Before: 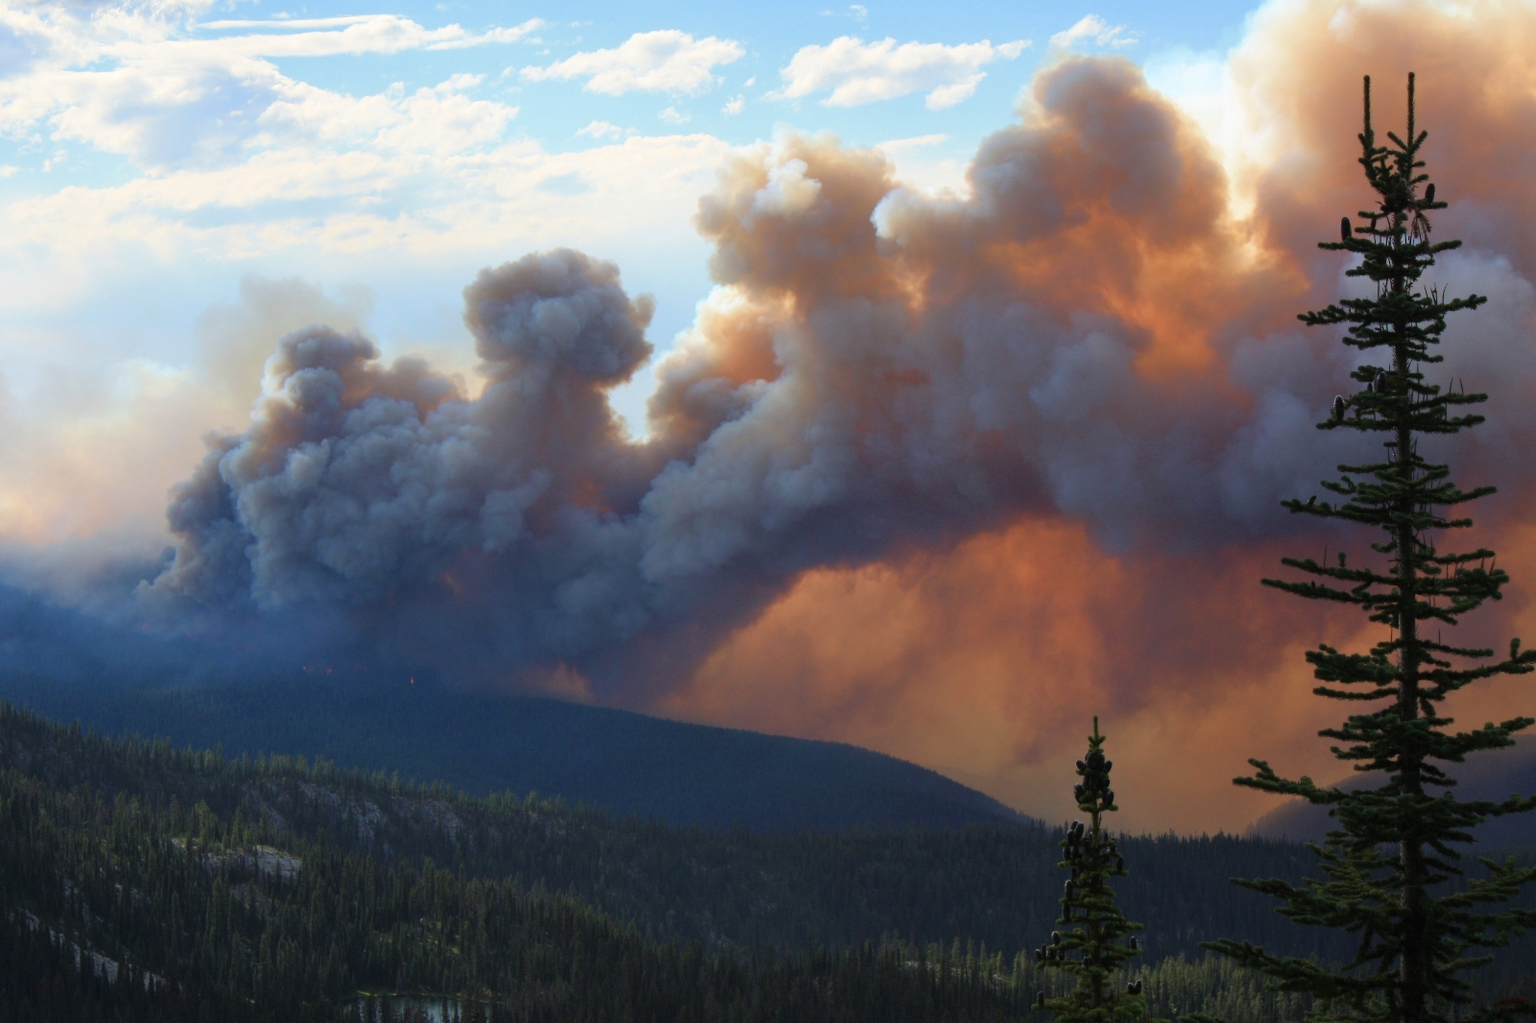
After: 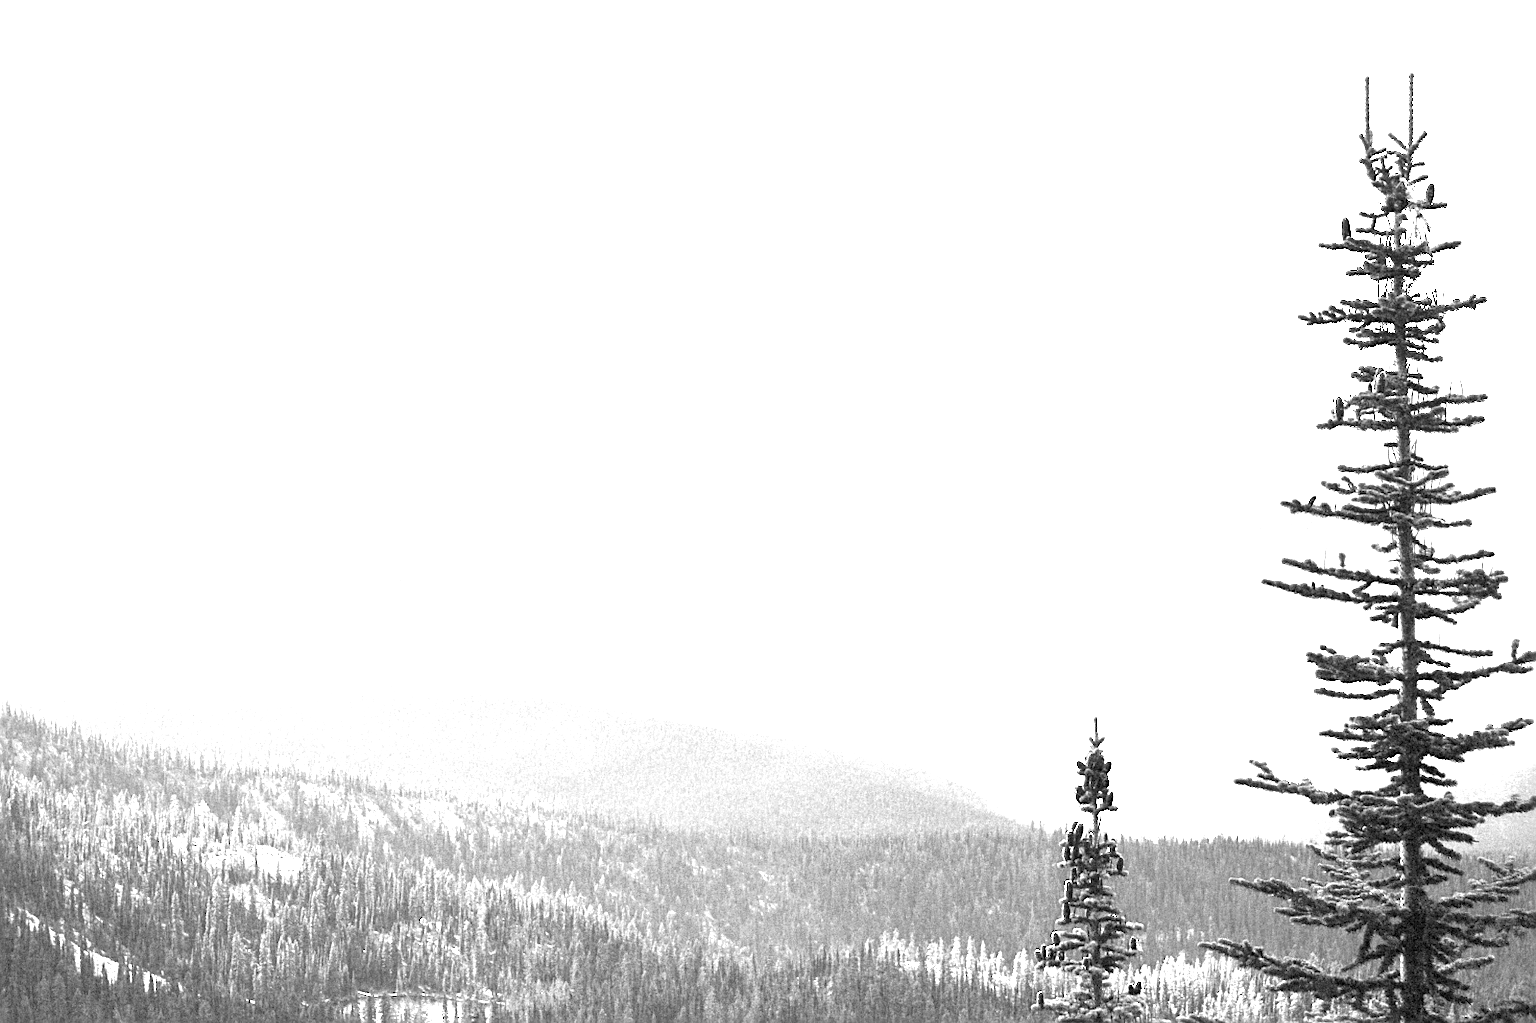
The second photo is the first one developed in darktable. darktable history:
white balance: red 8, blue 8
sharpen: on, module defaults
exposure: black level correction 0.001, exposure 0.5 EV, compensate exposure bias true, compensate highlight preservation false
contrast brightness saturation: saturation -1
